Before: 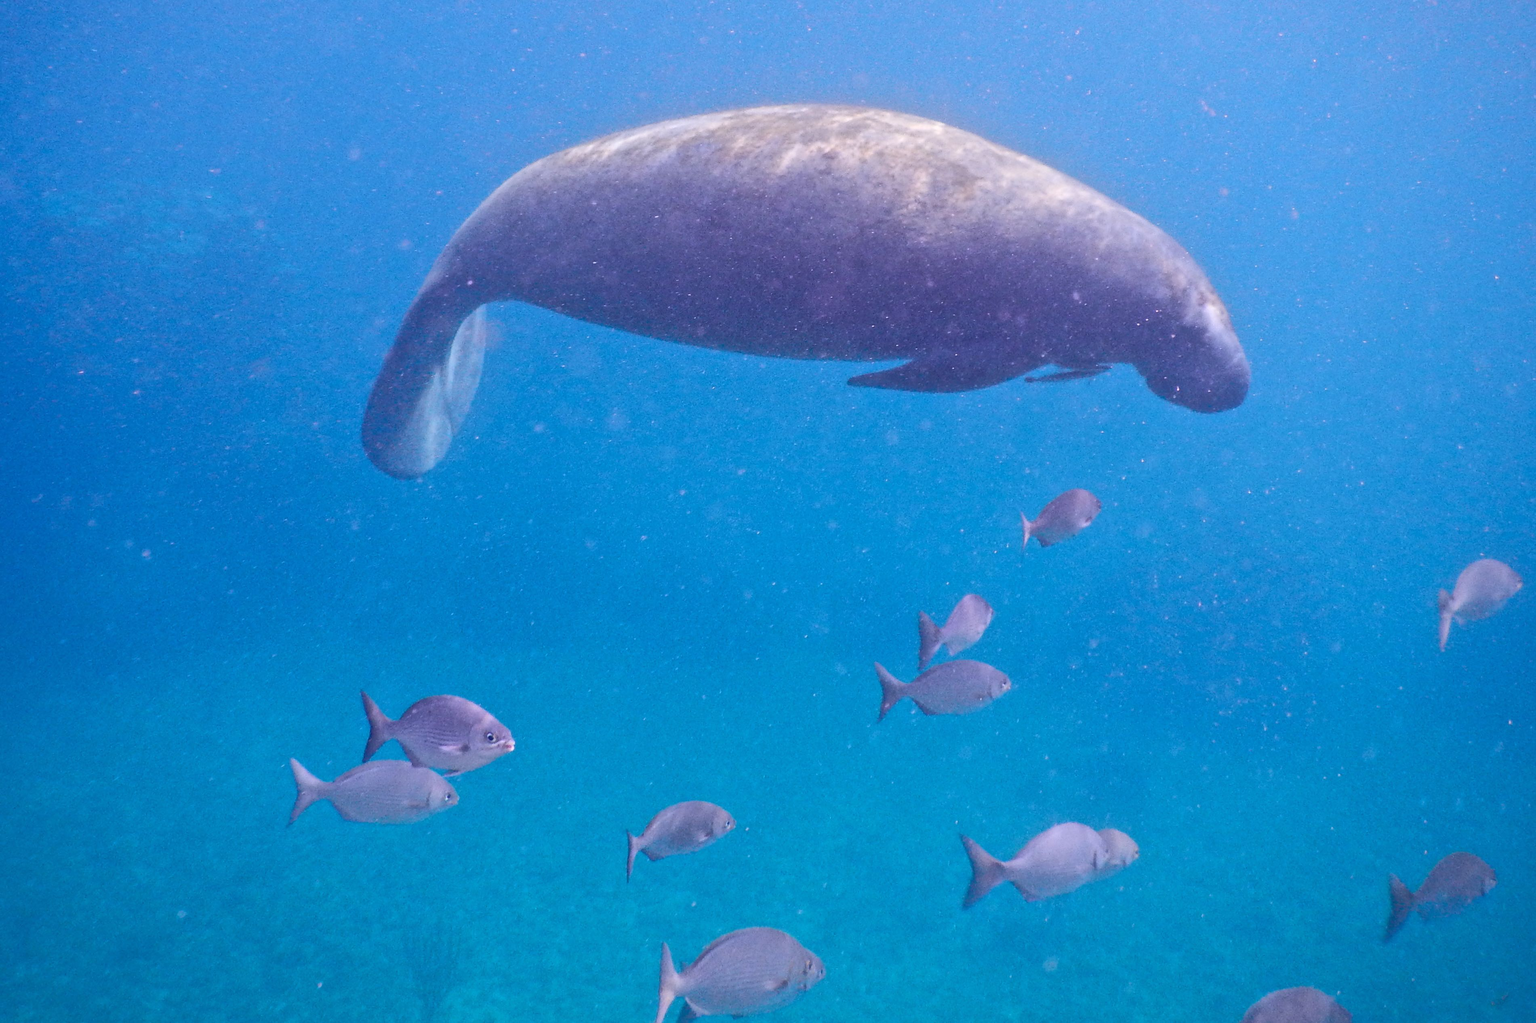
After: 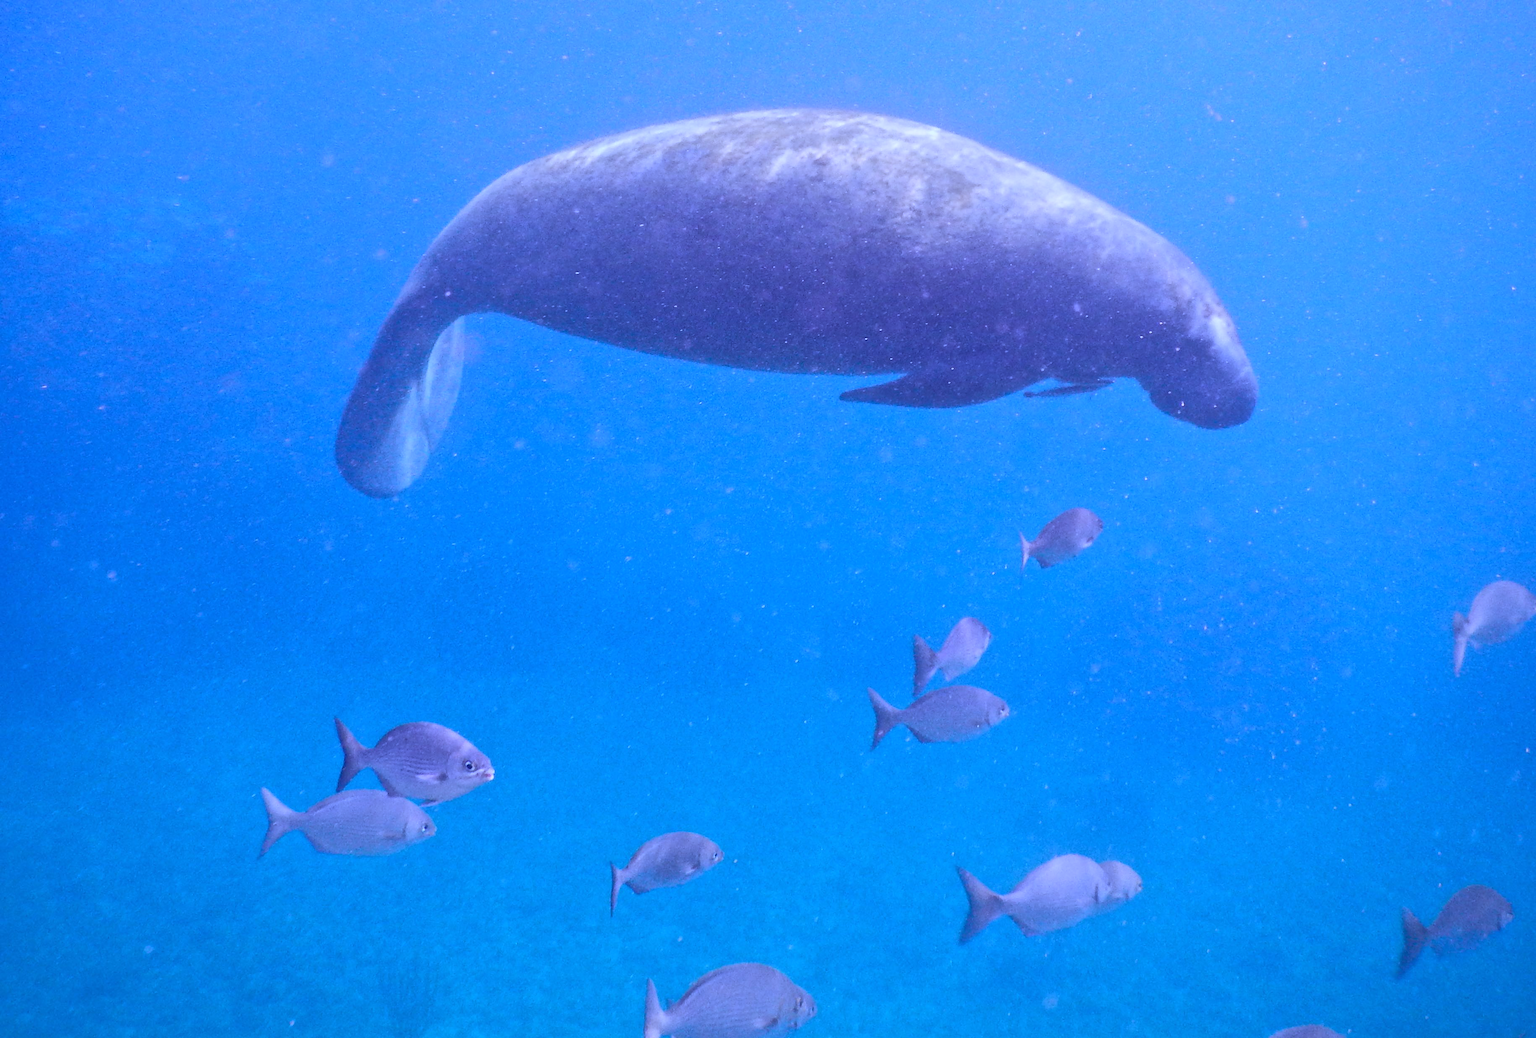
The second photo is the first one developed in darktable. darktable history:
crop and rotate: left 2.536%, right 1.107%, bottom 2.246%
white balance: red 0.871, blue 1.249
